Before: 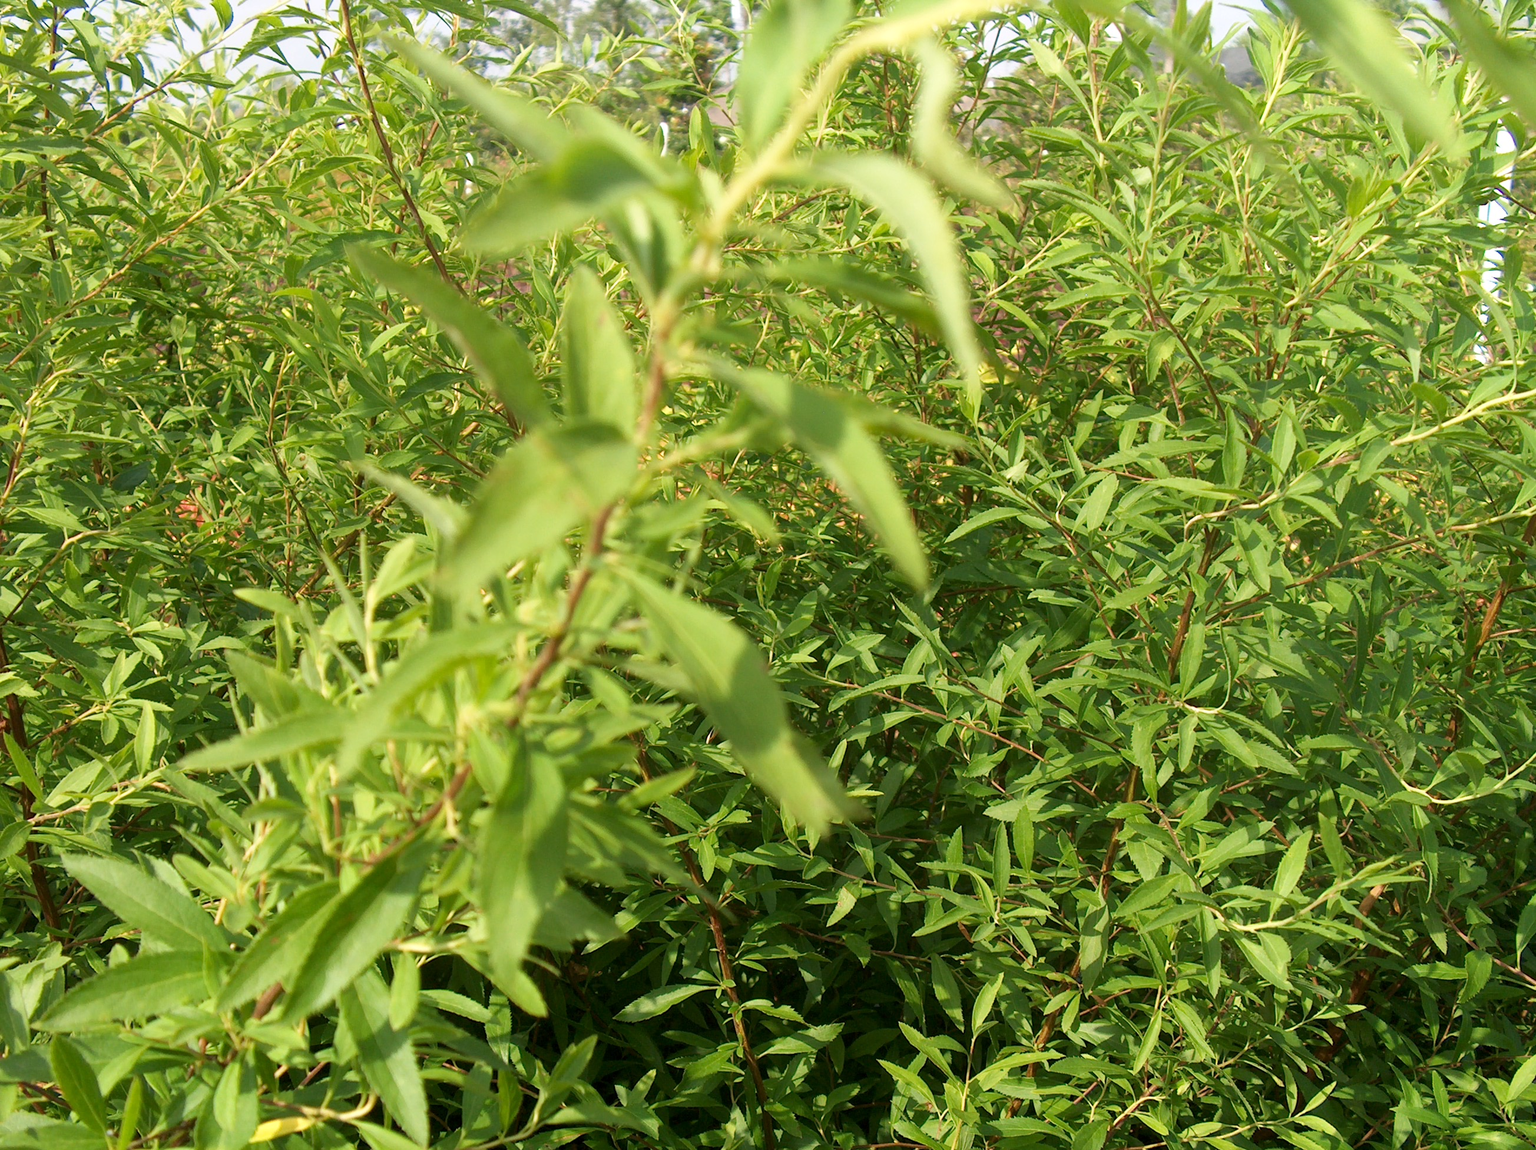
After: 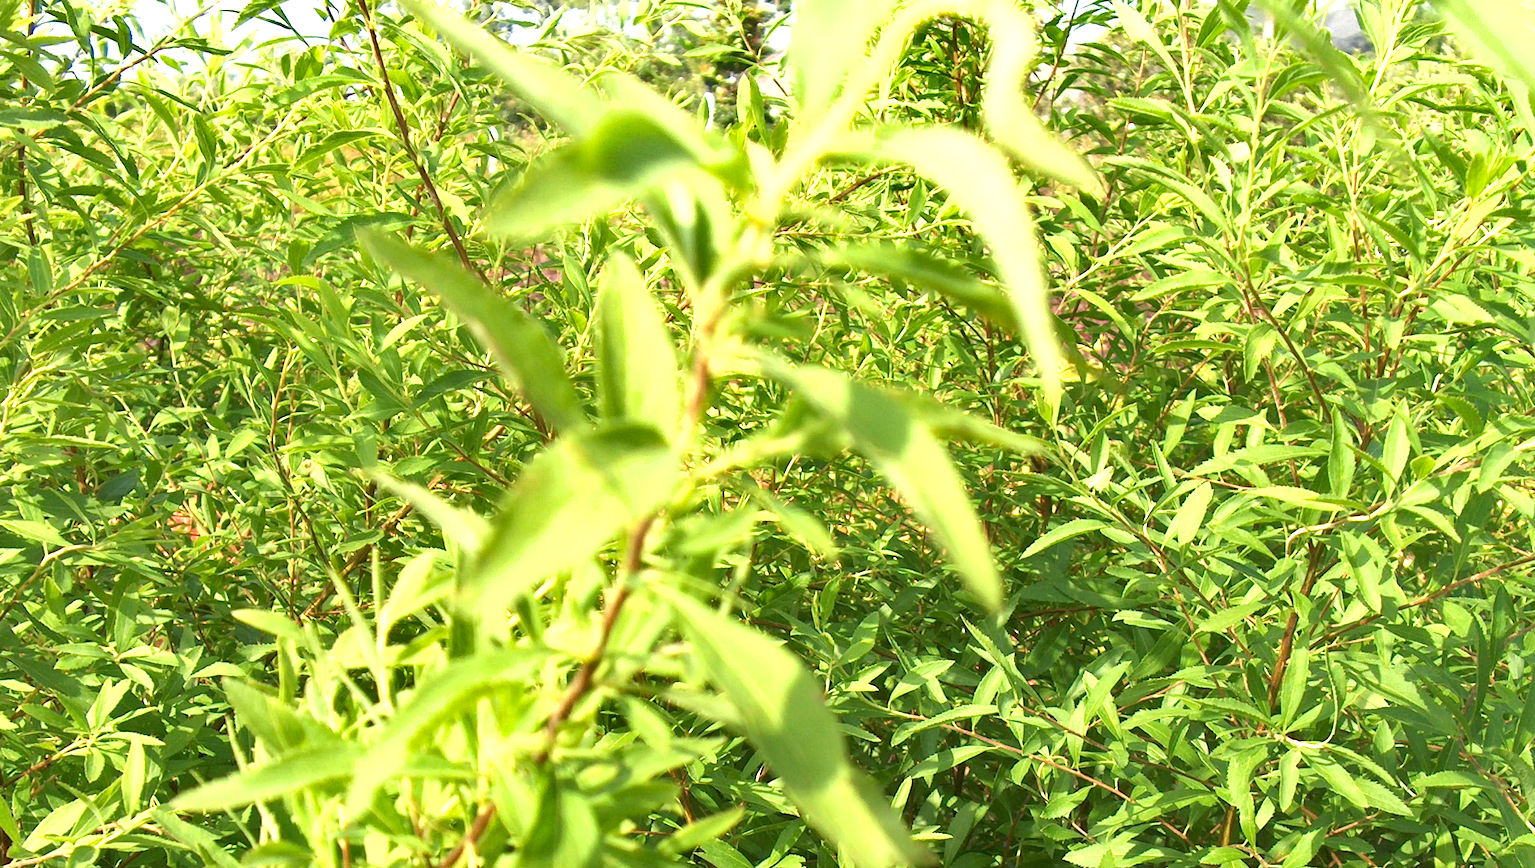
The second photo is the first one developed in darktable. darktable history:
exposure: black level correction 0, exposure 1.001 EV, compensate highlight preservation false
shadows and highlights: shadows 20.82, highlights -37.23, highlights color adjustment 53.52%, soften with gaussian
crop: left 1.618%, top 3.387%, right 7.709%, bottom 28.463%
